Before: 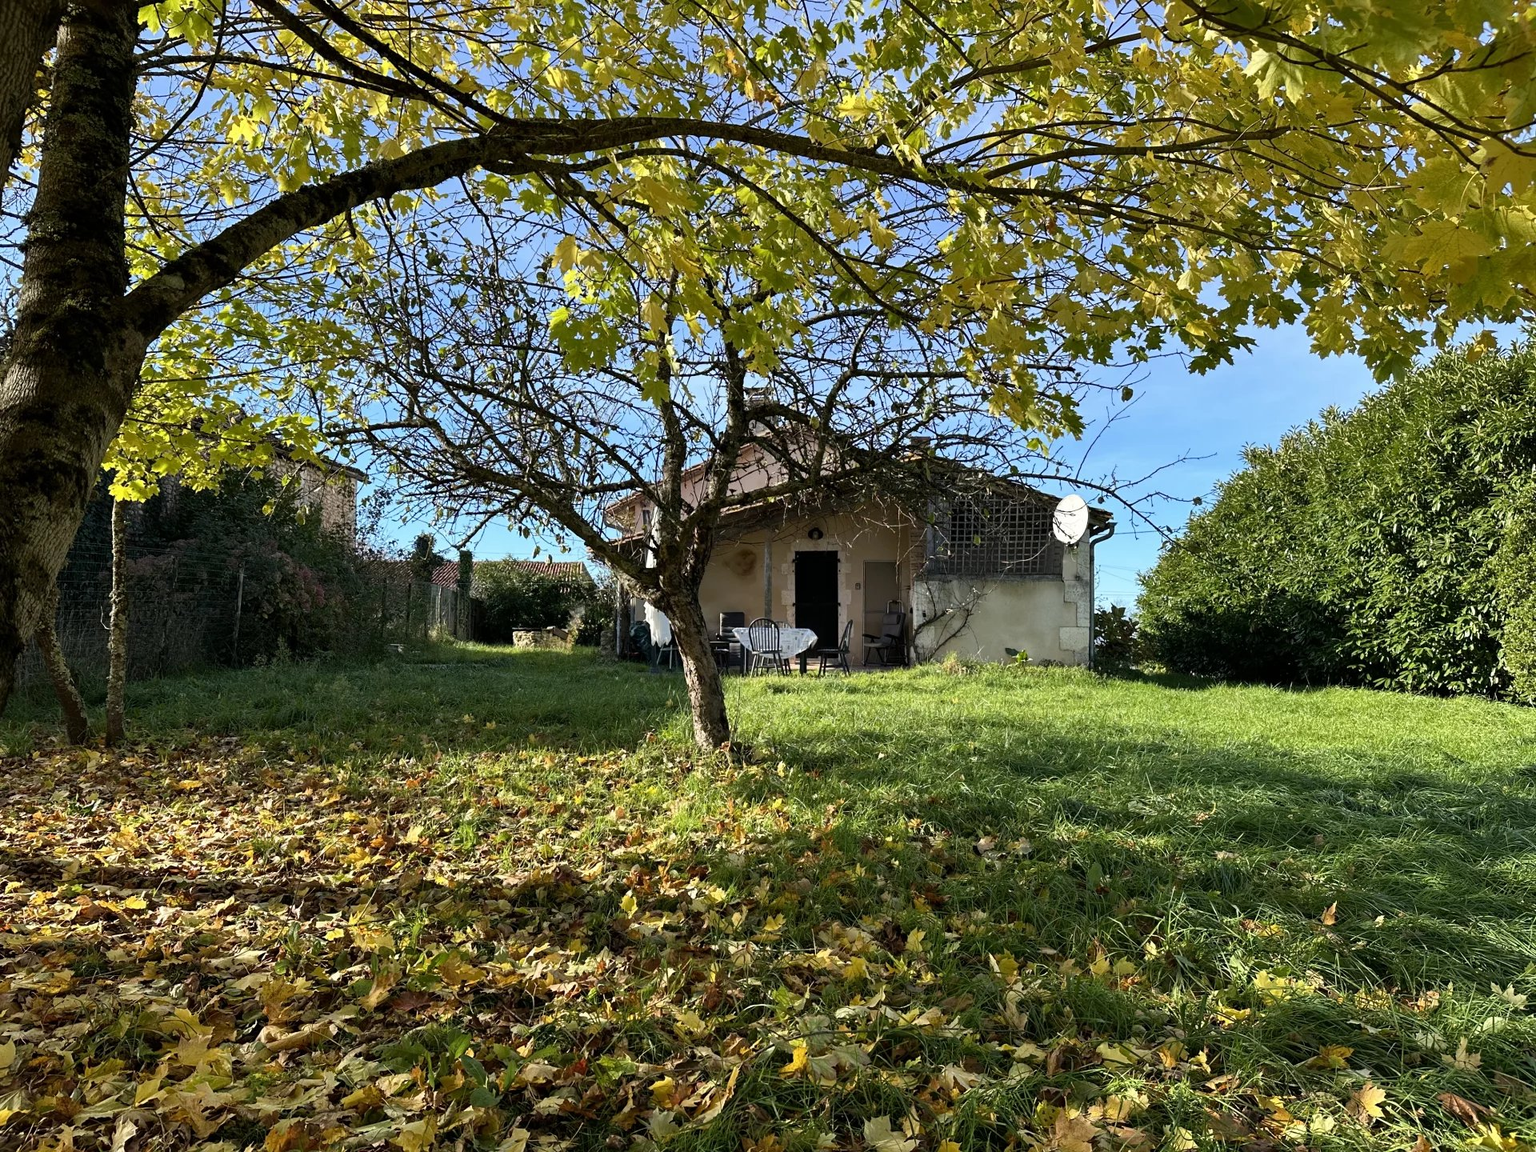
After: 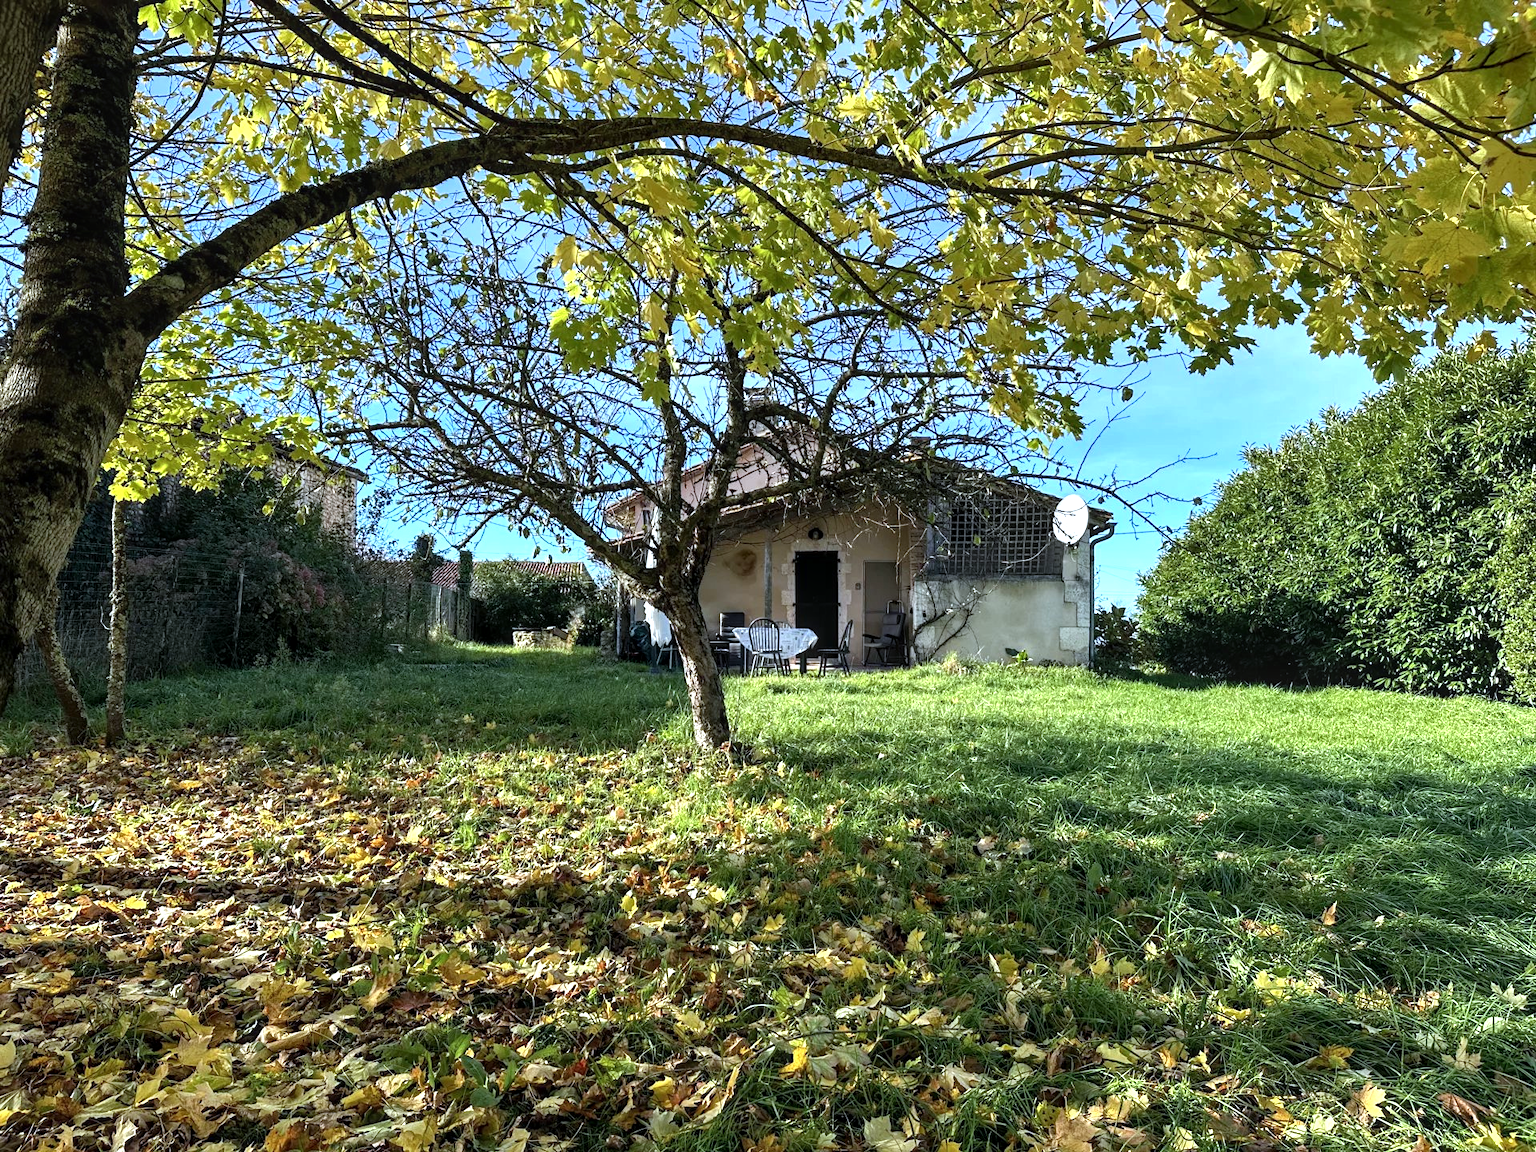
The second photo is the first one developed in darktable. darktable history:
color calibration: x 0.37, y 0.382, temperature 4313.32 K
levels: levels [0, 0.43, 0.859]
local contrast: on, module defaults
